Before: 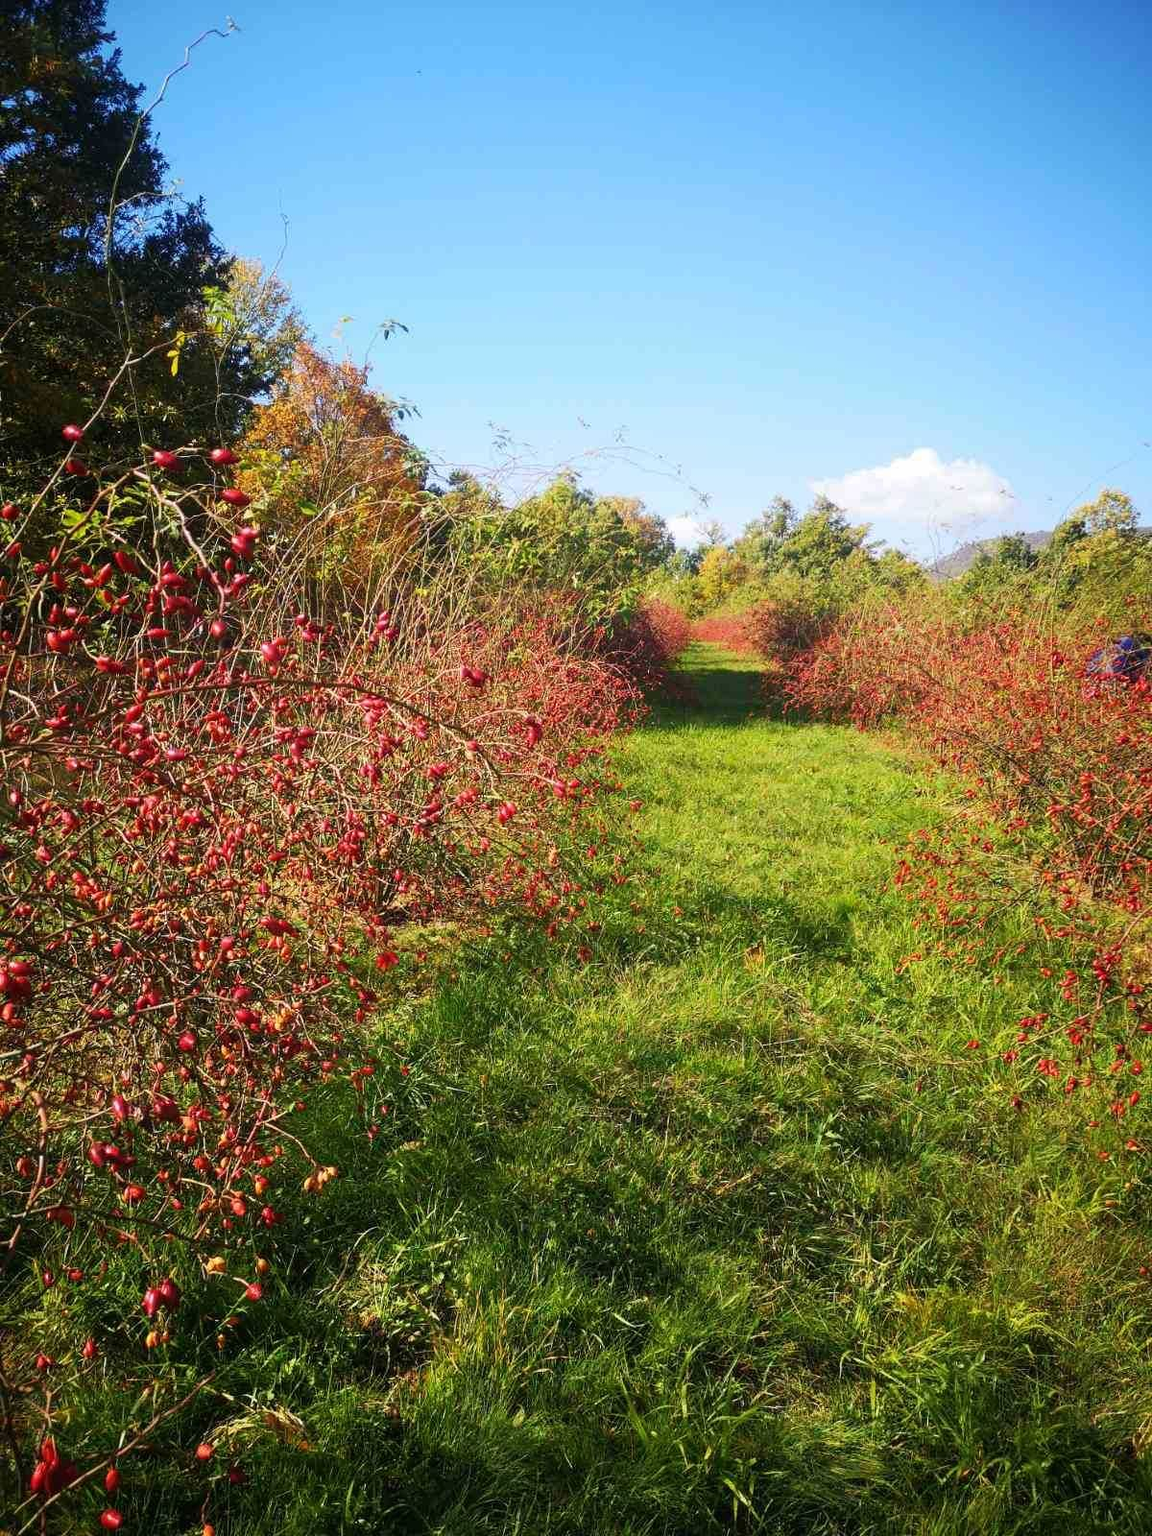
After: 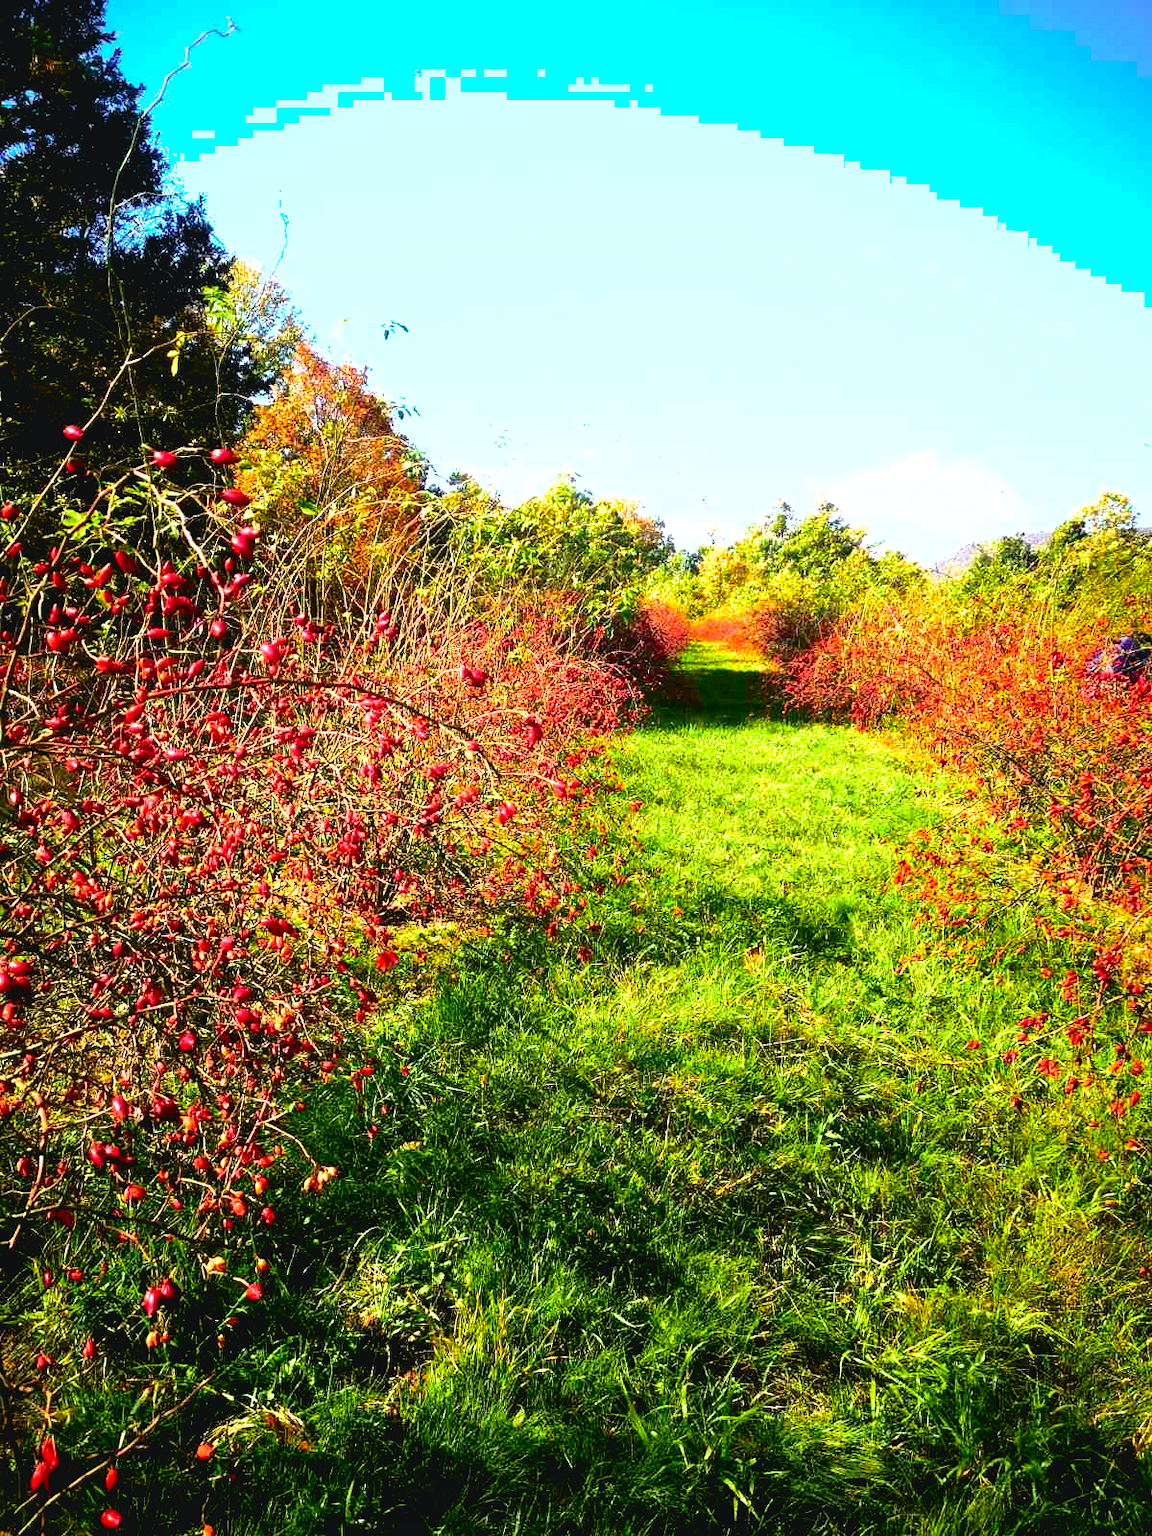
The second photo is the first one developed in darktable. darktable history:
tone curve: curves: ch0 [(0, 0.023) (0.132, 0.075) (0.251, 0.186) (0.441, 0.476) (0.662, 0.757) (0.849, 0.927) (1, 0.99)]; ch1 [(0, 0) (0.447, 0.411) (0.483, 0.469) (0.498, 0.496) (0.518, 0.514) (0.561, 0.59) (0.606, 0.659) (0.657, 0.725) (0.869, 0.916) (1, 1)]; ch2 [(0, 0) (0.307, 0.315) (0.425, 0.438) (0.483, 0.477) (0.503, 0.503) (0.526, 0.553) (0.552, 0.601) (0.615, 0.669) (0.703, 0.797) (0.985, 0.966)], color space Lab, independent channels
shadows and highlights: on, module defaults
levels: levels [0, 0.476, 0.951]
exposure: compensate highlight preservation false
rgb levels: levels [[0.01, 0.419, 0.839], [0, 0.5, 1], [0, 0.5, 1]]
rotate and perspective: automatic cropping off
tone equalizer: -8 EV -0.417 EV, -7 EV -0.389 EV, -6 EV -0.333 EV, -5 EV -0.222 EV, -3 EV 0.222 EV, -2 EV 0.333 EV, -1 EV 0.389 EV, +0 EV 0.417 EV, edges refinement/feathering 500, mask exposure compensation -1.57 EV, preserve details no
